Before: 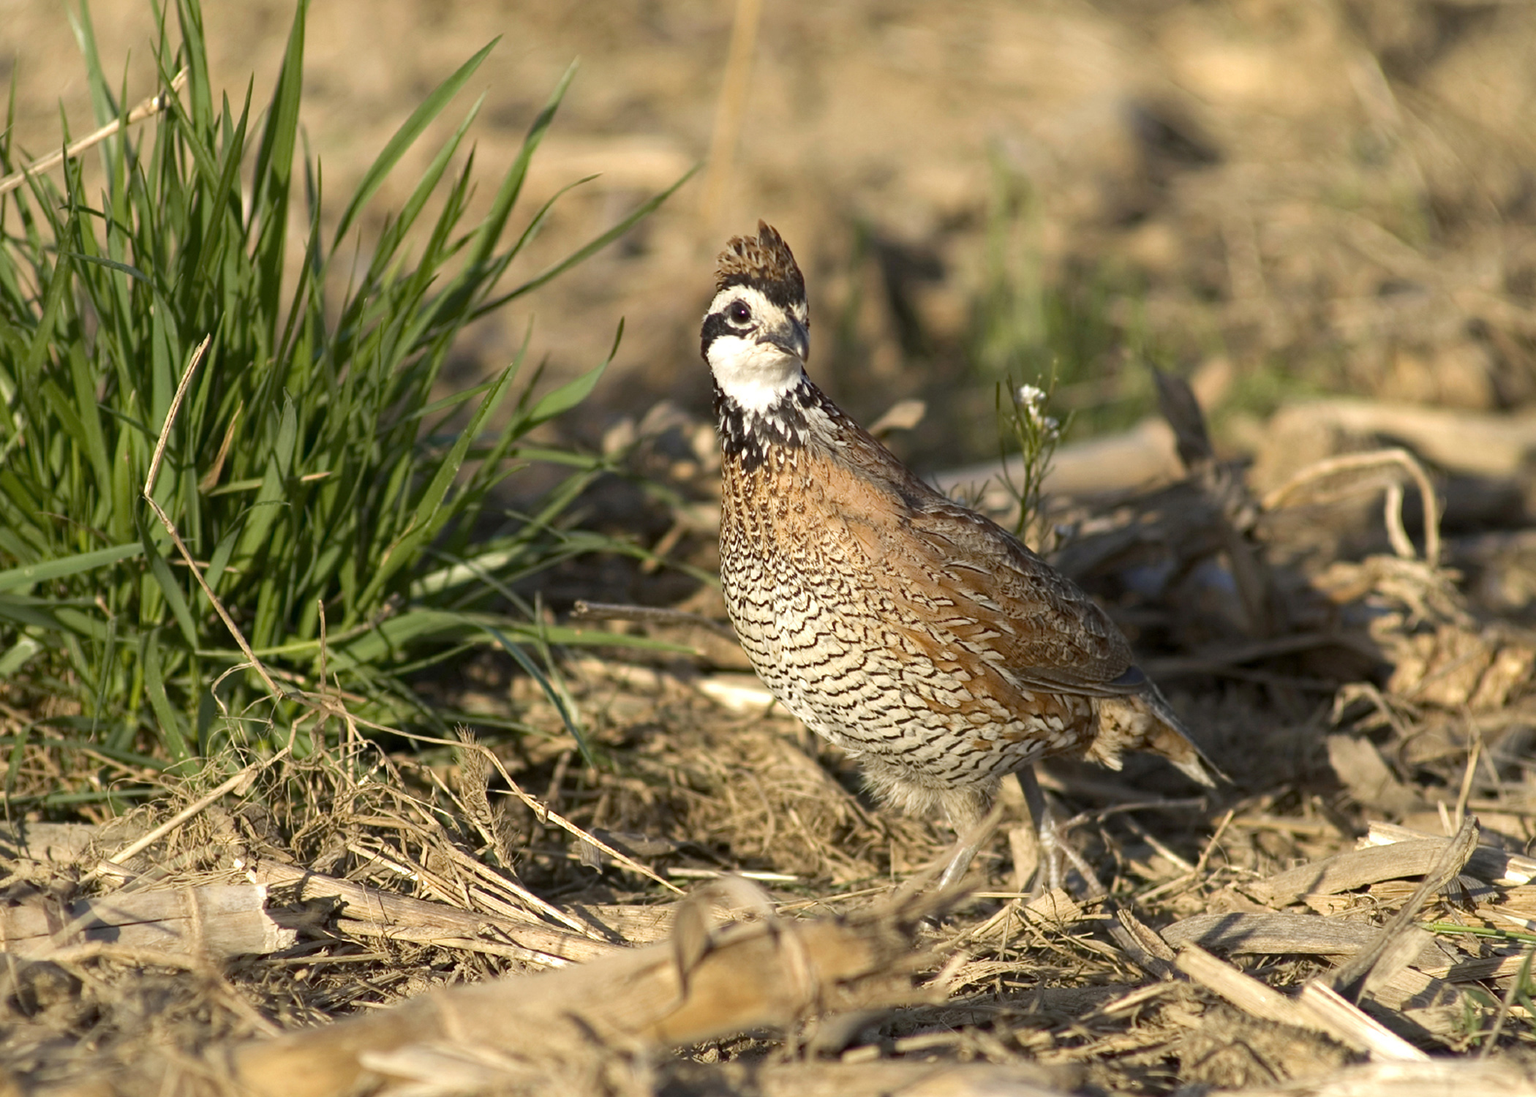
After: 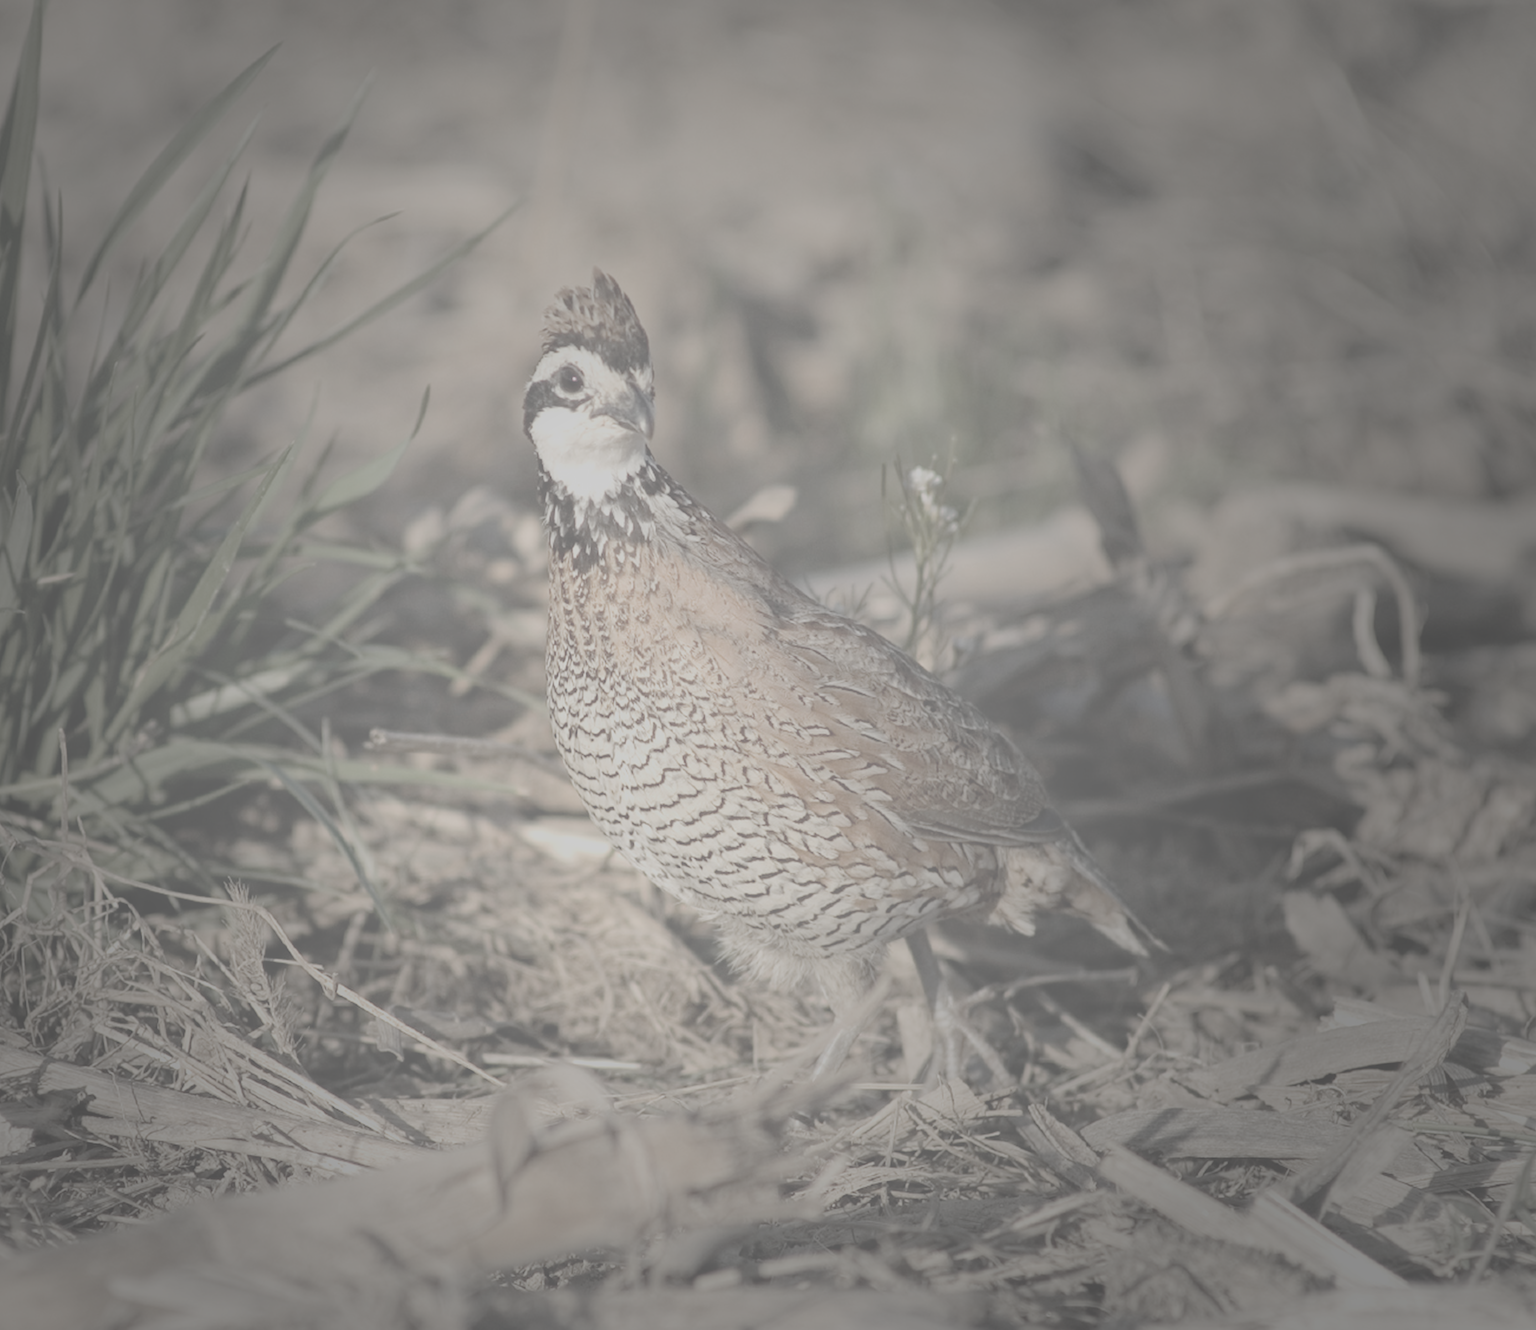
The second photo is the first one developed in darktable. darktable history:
exposure: exposure -1.468 EV, compensate highlight preservation false
crop: left 17.582%, bottom 0.031%
contrast brightness saturation: contrast -0.32, brightness 0.75, saturation -0.78
vignetting: fall-off start 33.76%, fall-off radius 64.94%, brightness -0.575, center (-0.12, -0.002), width/height ratio 0.959
